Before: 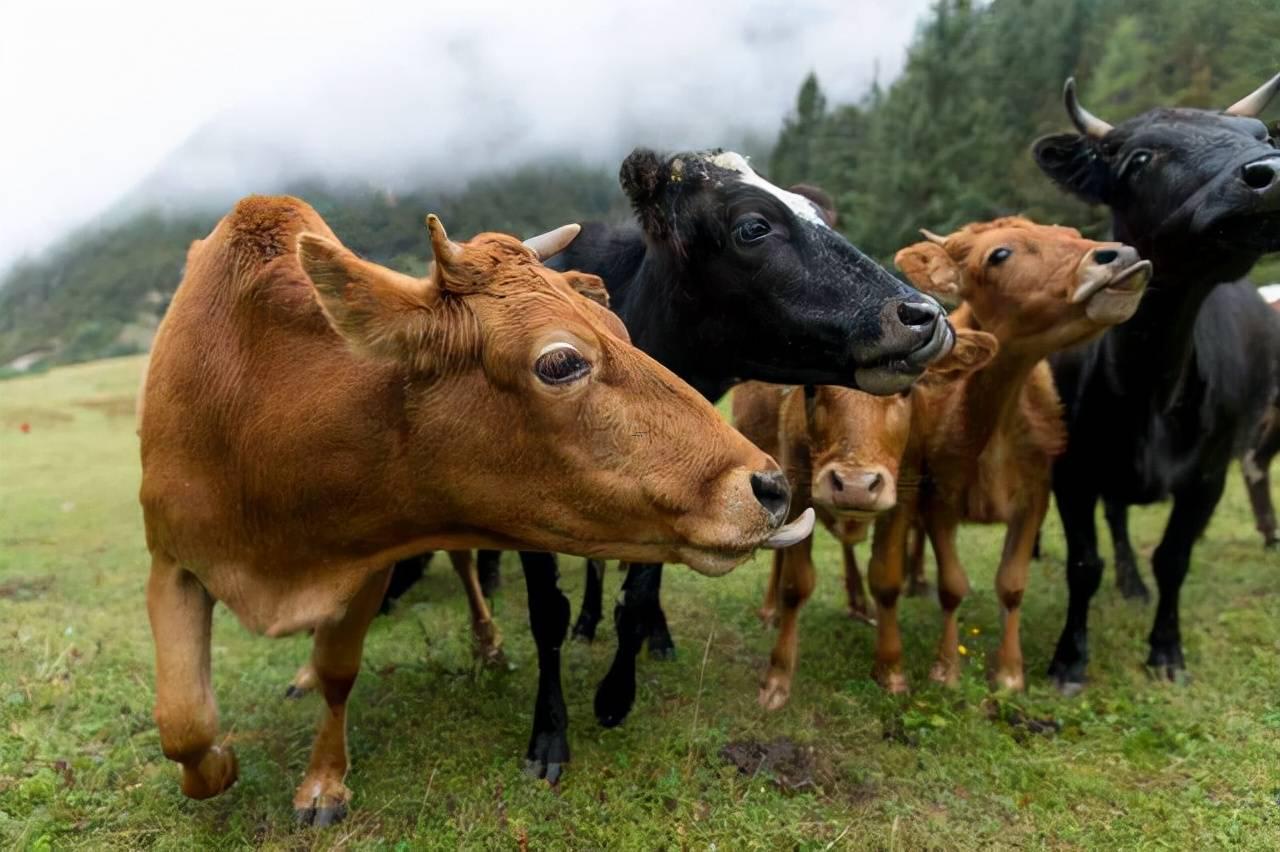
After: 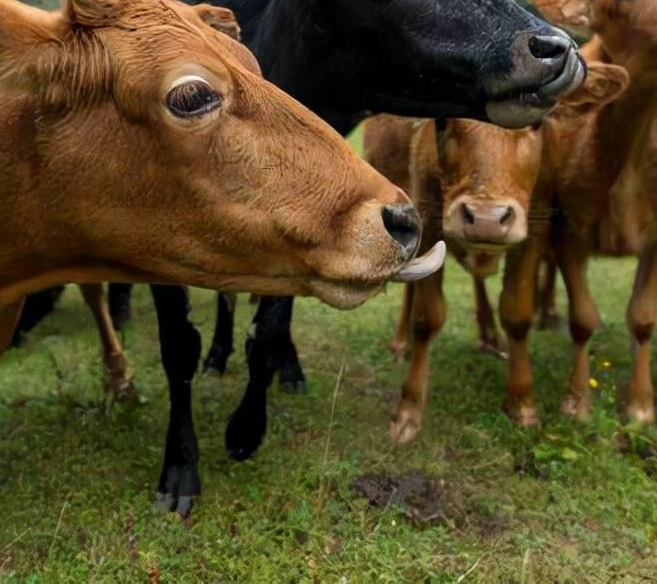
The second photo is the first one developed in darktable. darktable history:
crop and rotate: left 28.829%, top 31.342%, right 19.829%
